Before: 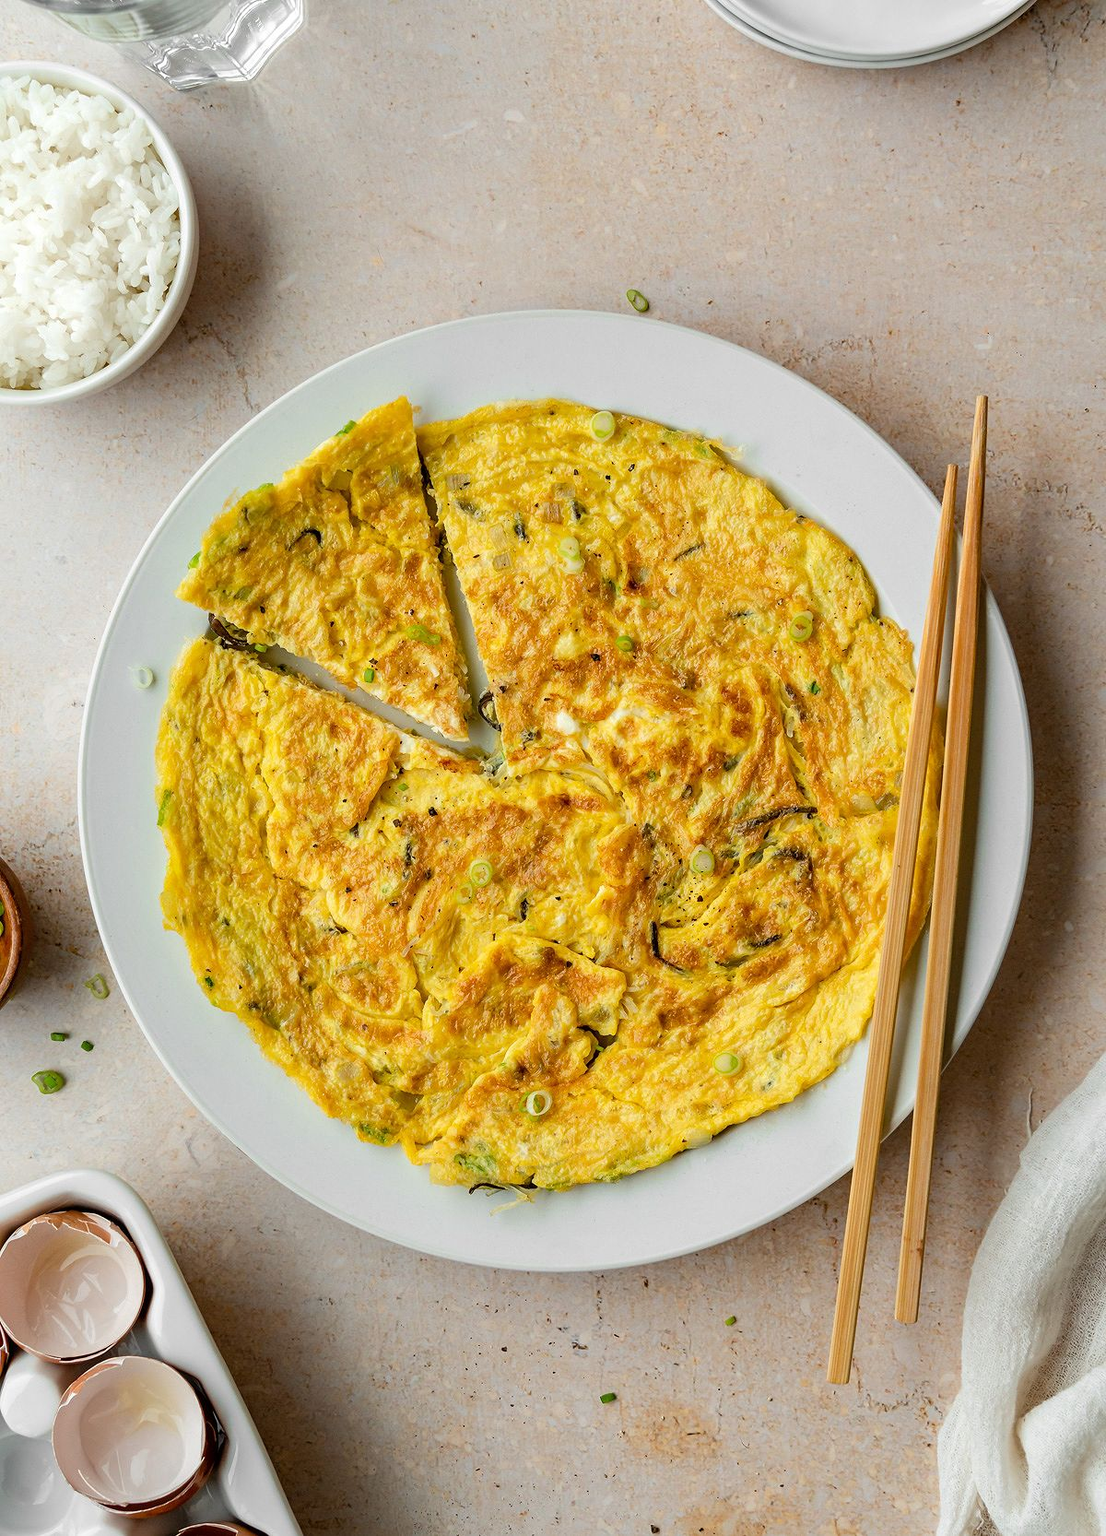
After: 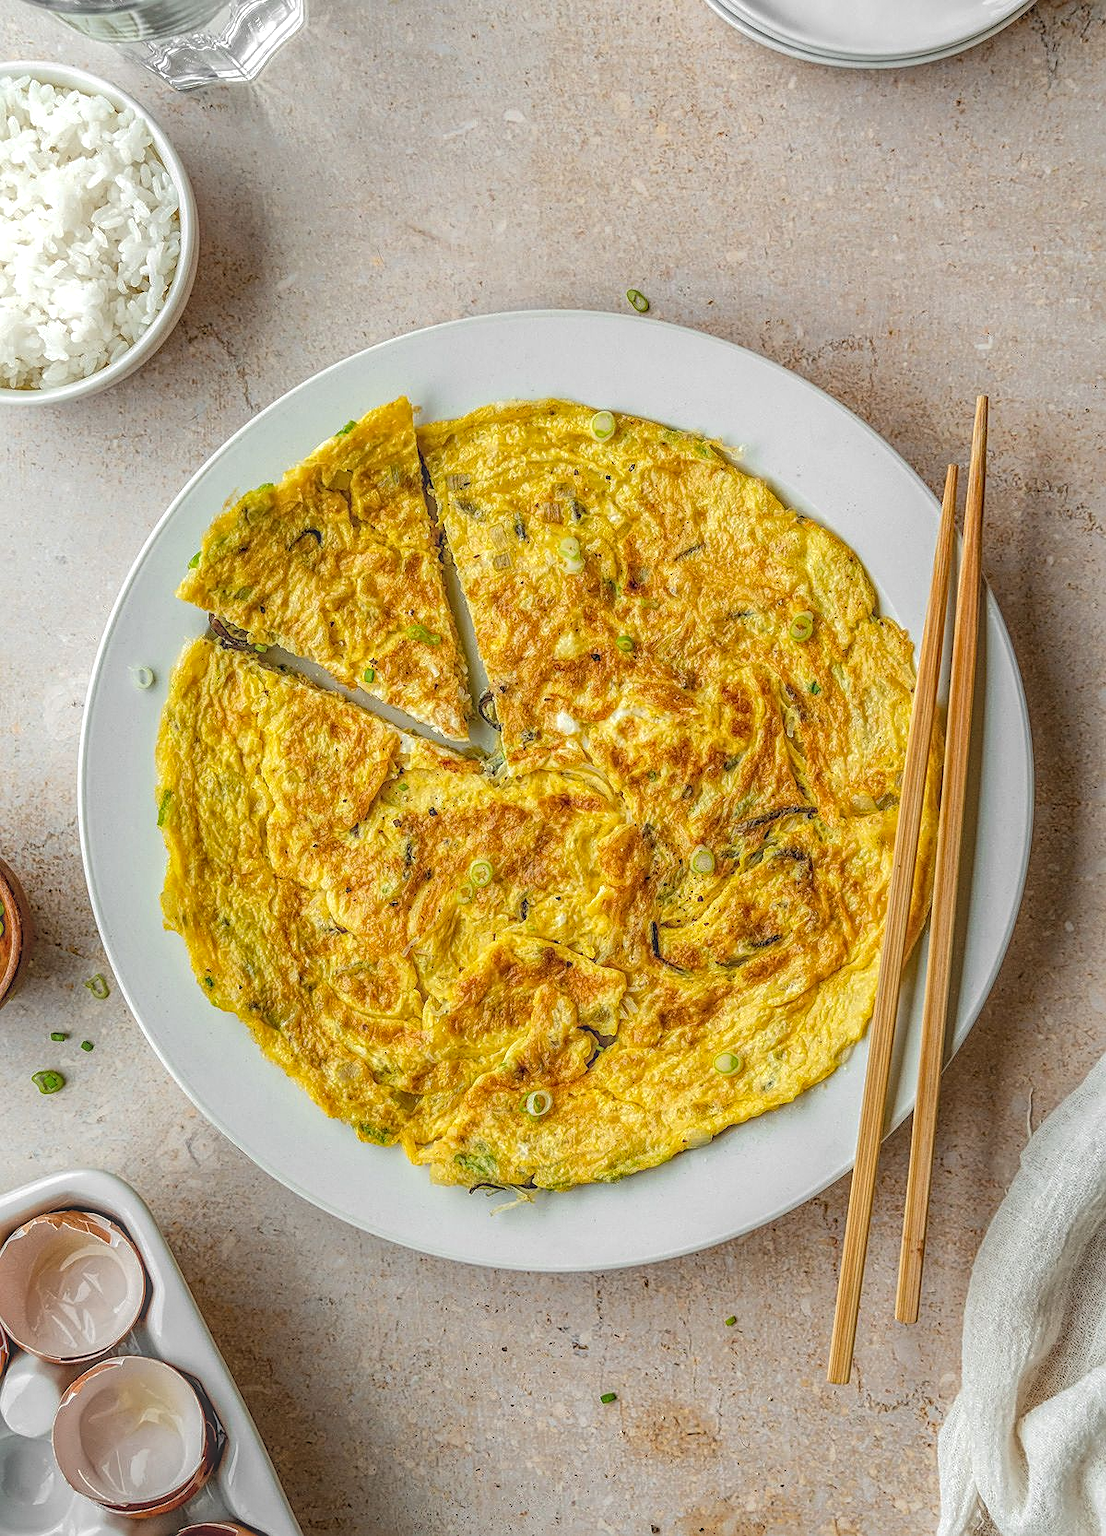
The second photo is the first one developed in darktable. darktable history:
local contrast: highlights 20%, shadows 30%, detail 200%, midtone range 0.2
sharpen: on, module defaults
